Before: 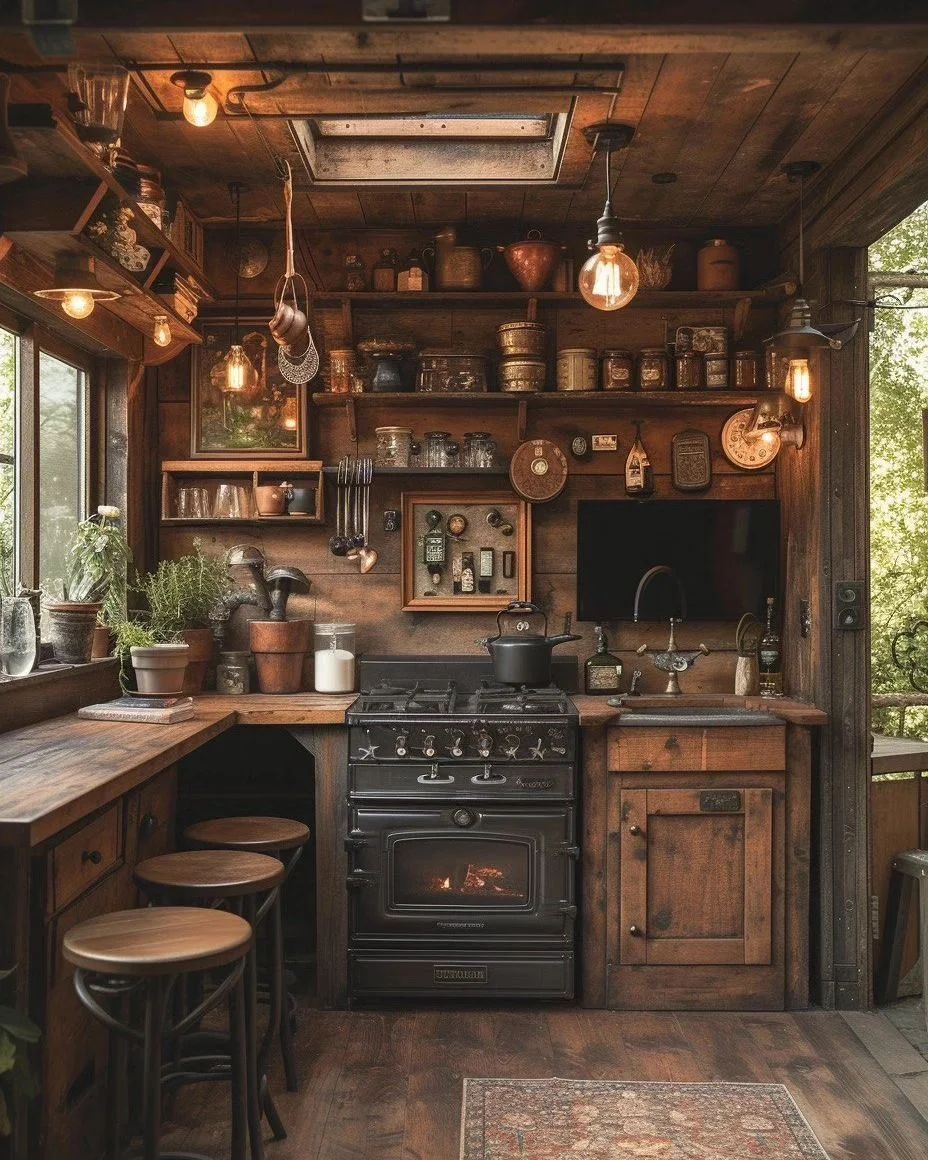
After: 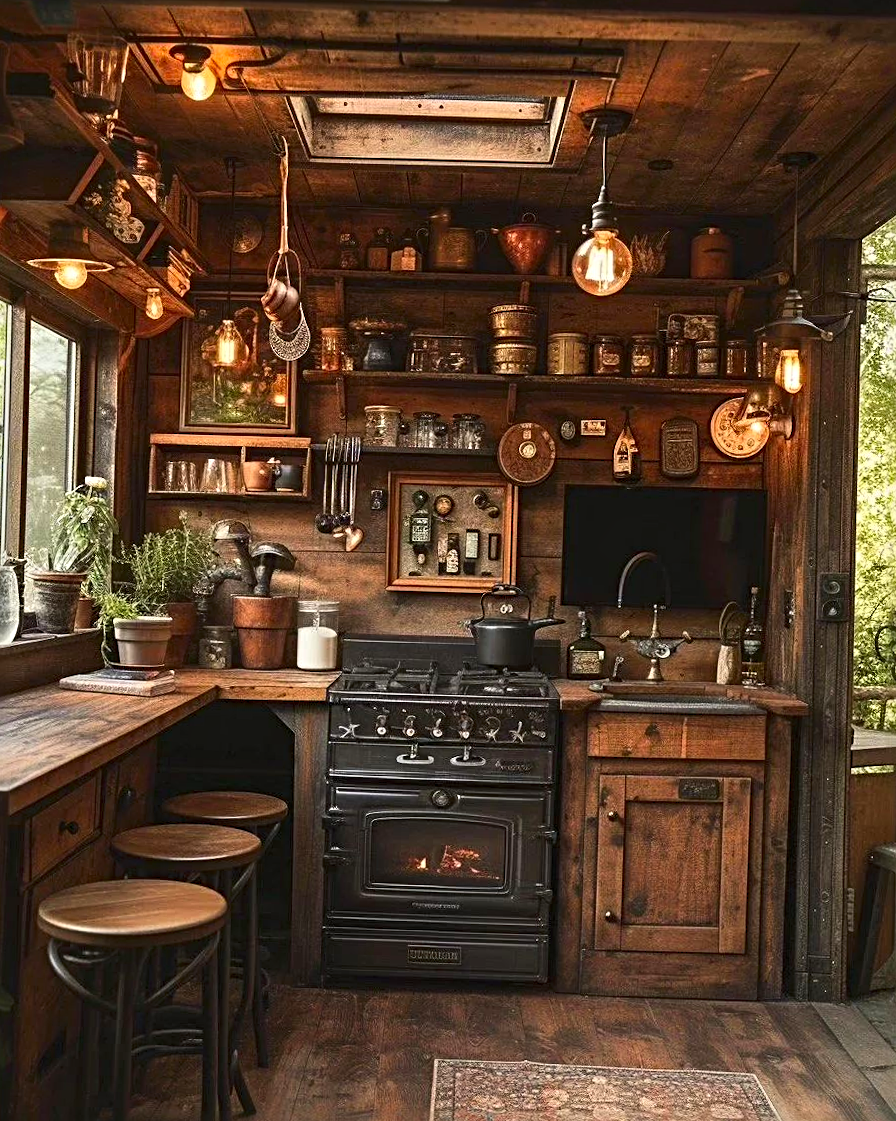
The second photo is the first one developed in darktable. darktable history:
sharpen: radius 3.99
crop and rotate: angle -1.61°
local contrast: mode bilateral grid, contrast 11, coarseness 26, detail 115%, midtone range 0.2
contrast brightness saturation: contrast 0.162, saturation 0.327
